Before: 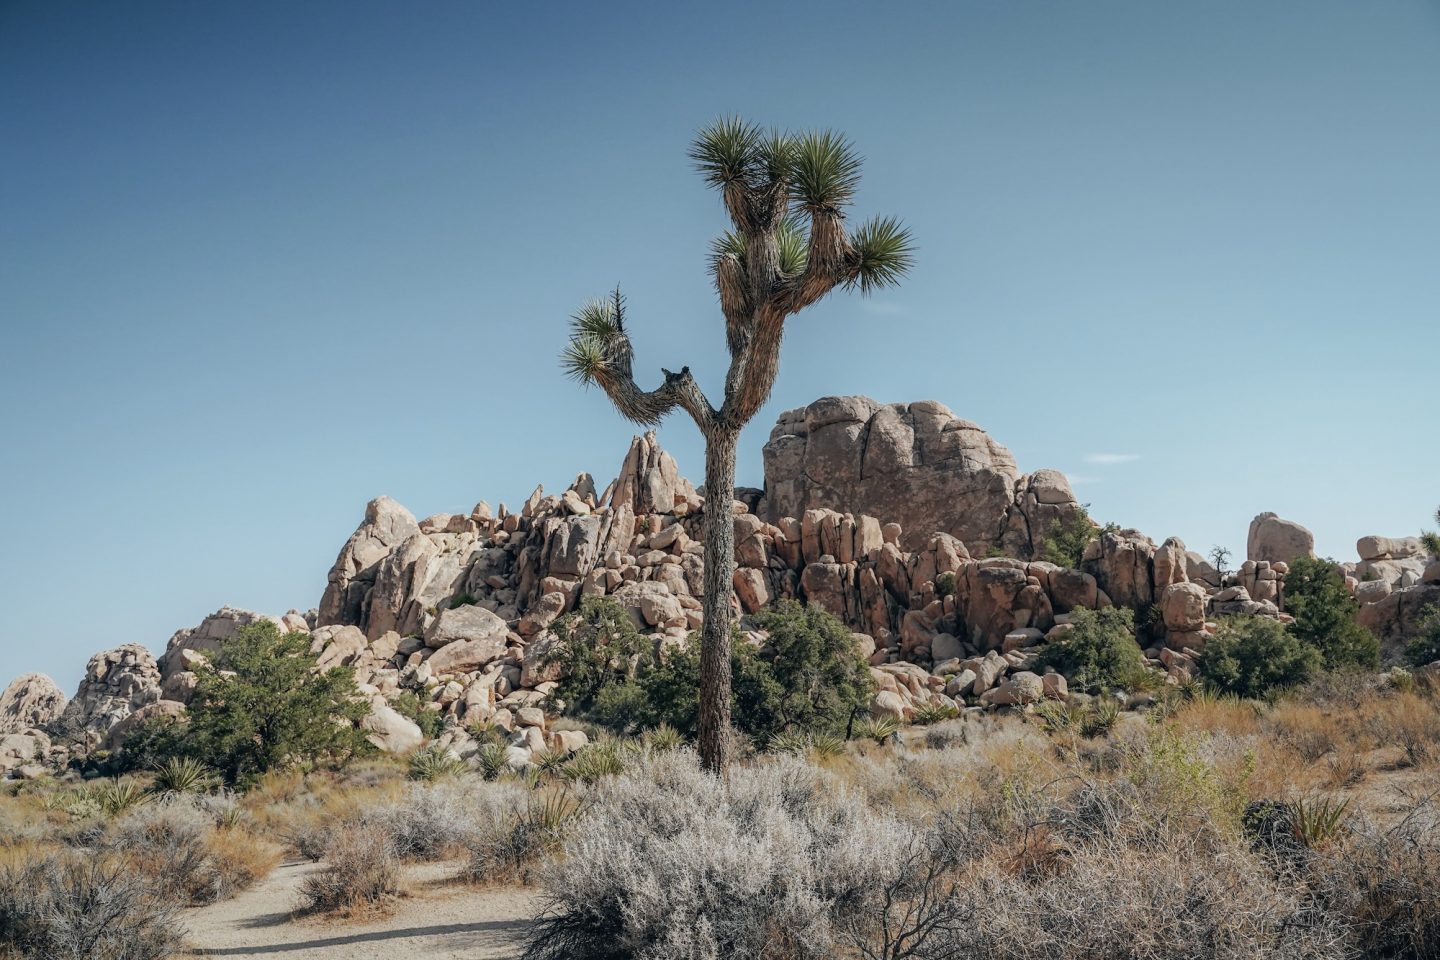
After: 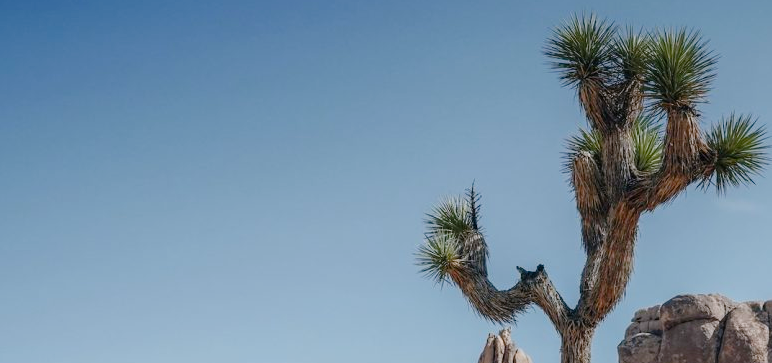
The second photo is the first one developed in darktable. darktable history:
color balance rgb: perceptual saturation grading › global saturation 20%, perceptual saturation grading › highlights -25%, perceptual saturation grading › shadows 50%
crop: left 10.121%, top 10.631%, right 36.218%, bottom 51.526%
tone curve: curves: ch0 [(0, 0) (0.003, 0.013) (0.011, 0.018) (0.025, 0.027) (0.044, 0.045) (0.069, 0.068) (0.1, 0.096) (0.136, 0.13) (0.177, 0.168) (0.224, 0.217) (0.277, 0.277) (0.335, 0.338) (0.399, 0.401) (0.468, 0.473) (0.543, 0.544) (0.623, 0.621) (0.709, 0.7) (0.801, 0.781) (0.898, 0.869) (1, 1)], preserve colors none
white balance: red 1.009, blue 1.027
